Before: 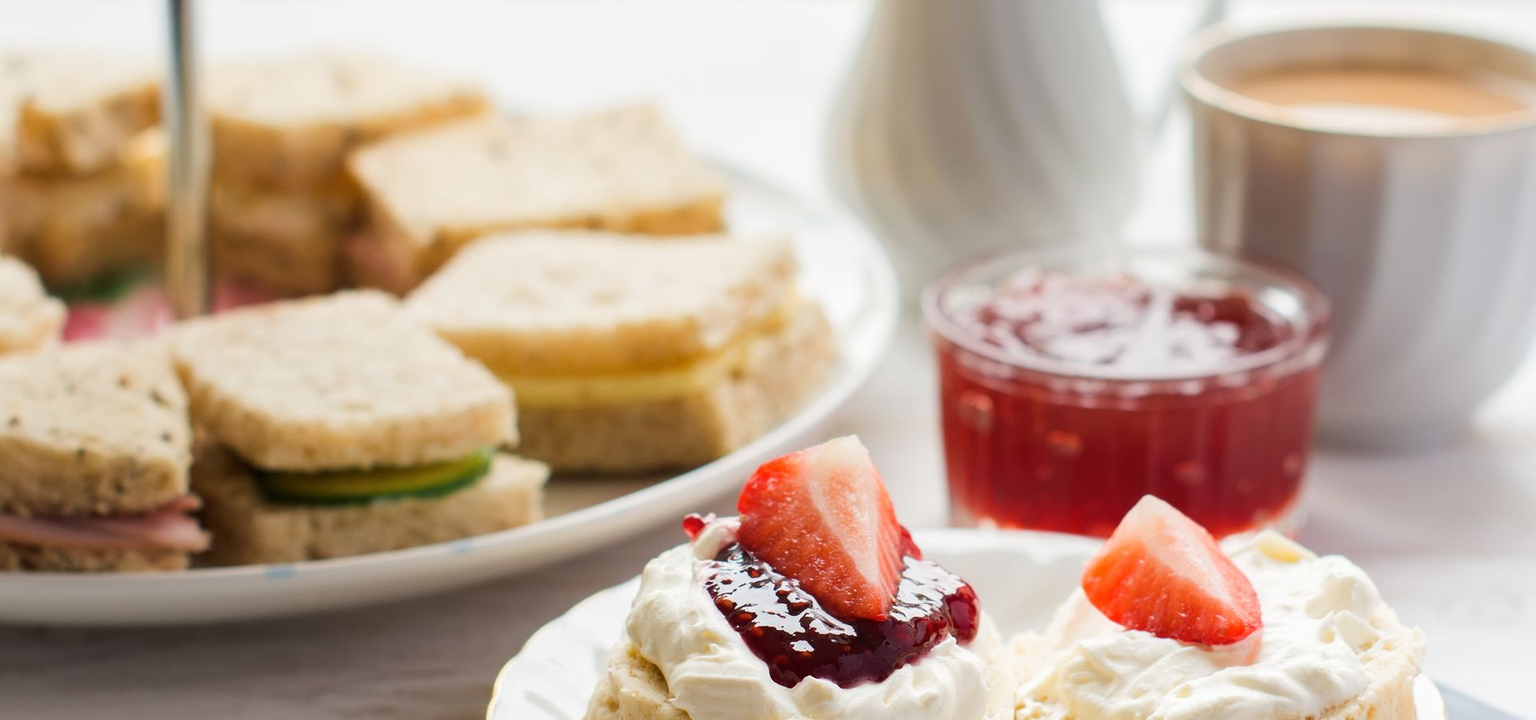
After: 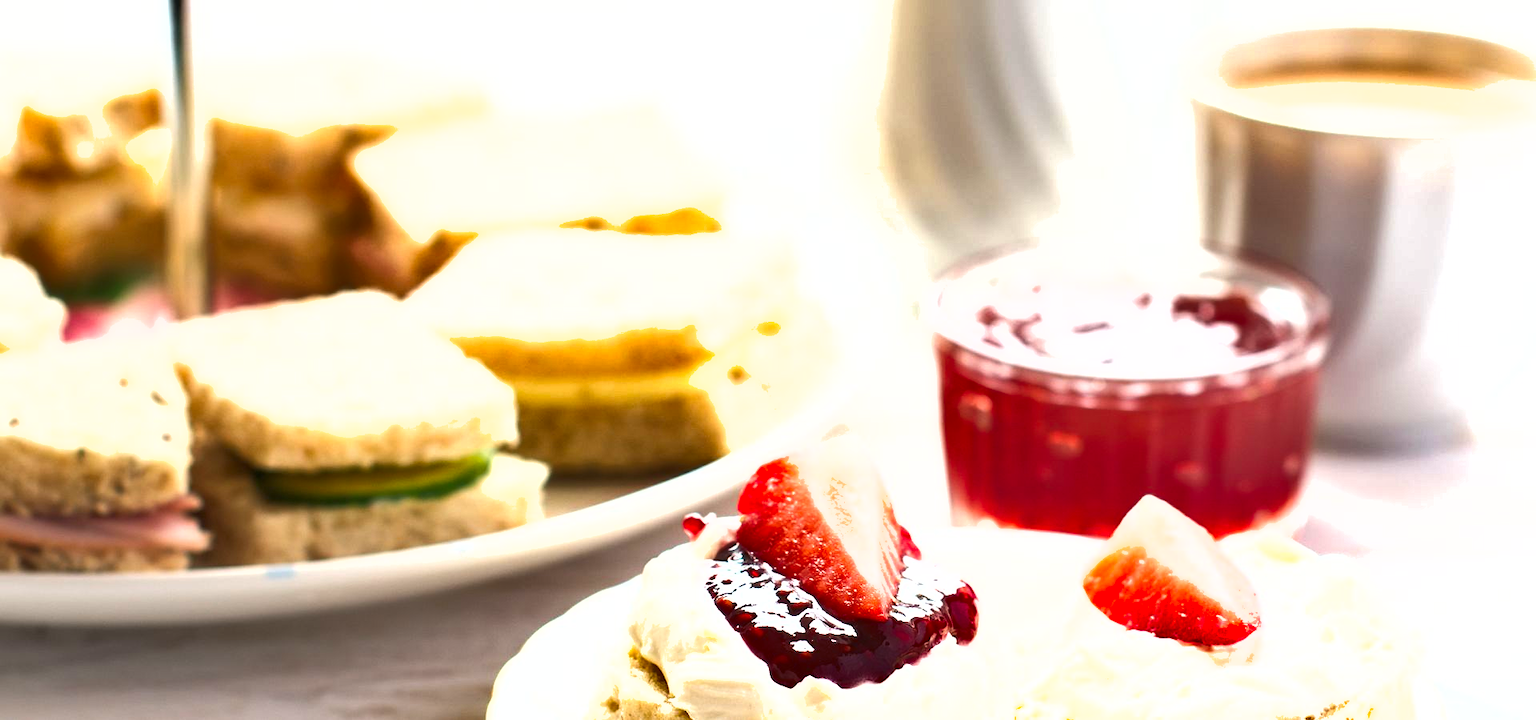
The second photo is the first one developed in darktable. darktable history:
shadows and highlights: shadows 40, highlights -54, highlights color adjustment 46%, low approximation 0.01, soften with gaussian
exposure: black level correction 0, exposure 1.2 EV, compensate exposure bias true, compensate highlight preservation false
